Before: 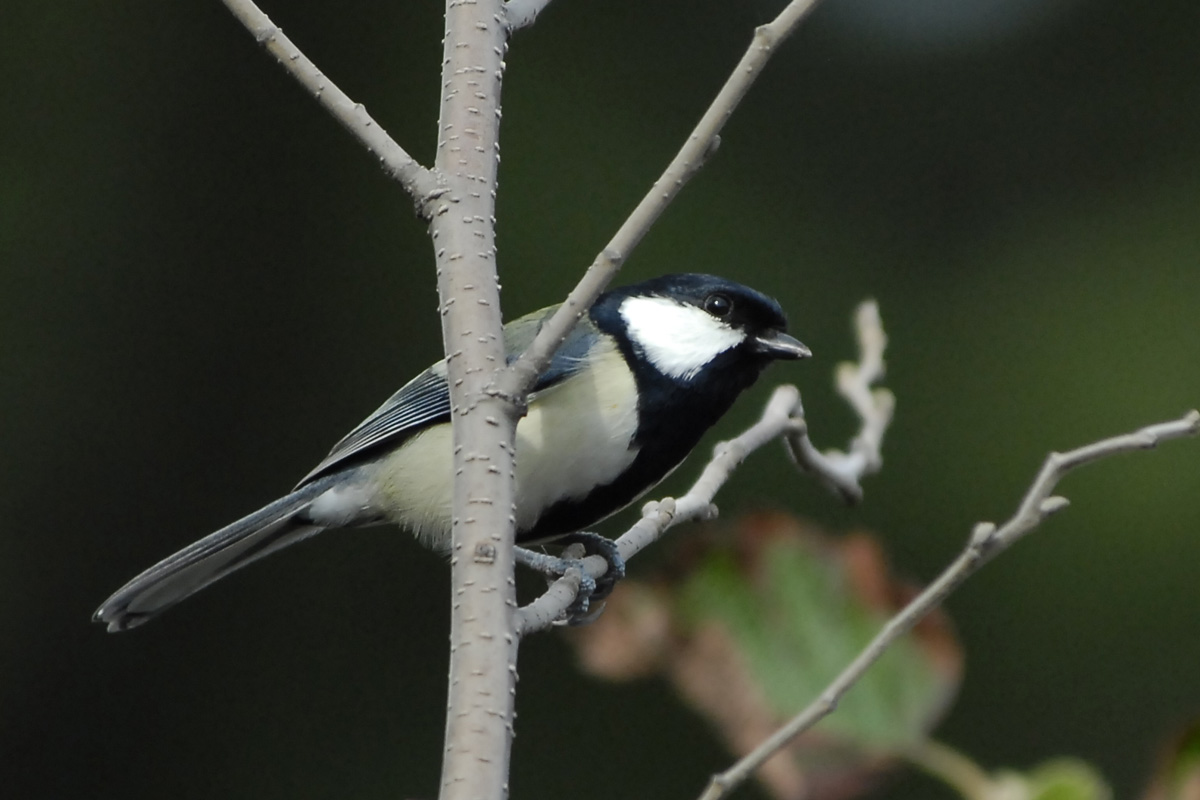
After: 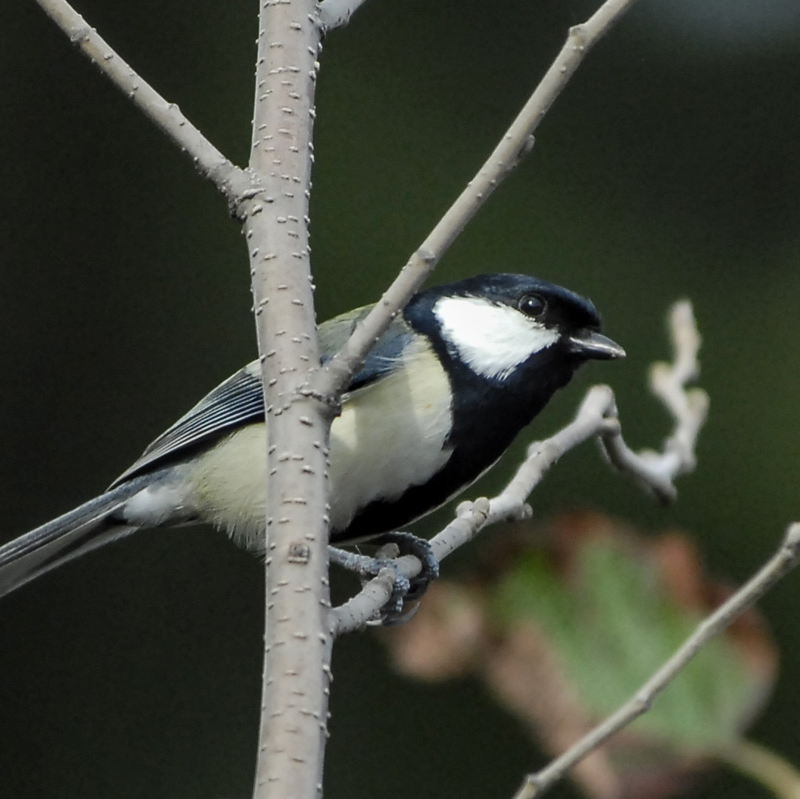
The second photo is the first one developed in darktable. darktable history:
local contrast: detail 130%
crop and rotate: left 15.546%, right 17.787%
